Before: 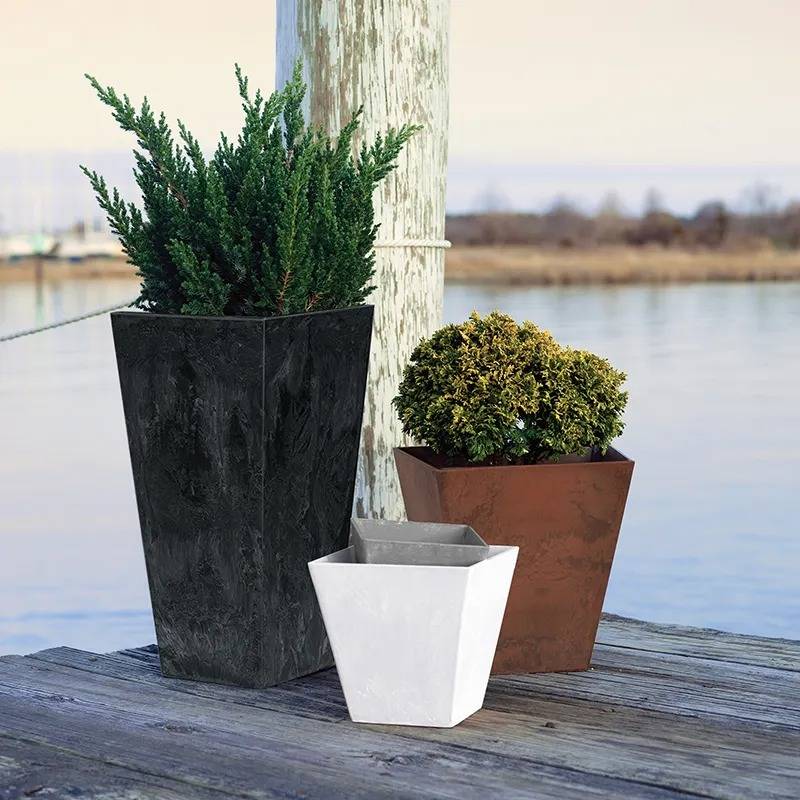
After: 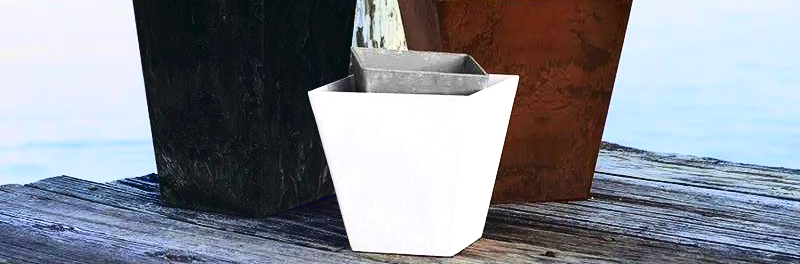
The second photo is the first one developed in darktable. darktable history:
exposure: black level correction 0, exposure 0.499 EV, compensate highlight preservation false
tone curve: curves: ch0 [(0, 0.036) (0.037, 0.042) (0.184, 0.146) (0.438, 0.521) (0.54, 0.668) (0.698, 0.835) (0.856, 0.92) (1, 0.98)]; ch1 [(0, 0) (0.393, 0.415) (0.447, 0.448) (0.482, 0.459) (0.509, 0.496) (0.527, 0.525) (0.571, 0.602) (0.619, 0.671) (0.715, 0.729) (1, 1)]; ch2 [(0, 0) (0.369, 0.388) (0.449, 0.454) (0.499, 0.5) (0.521, 0.517) (0.53, 0.544) (0.561, 0.607) (0.674, 0.735) (1, 1)], color space Lab, linked channels
contrast brightness saturation: contrast 0.099, brightness -0.277, saturation 0.147
crop and rotate: top 59.049%, bottom 7.83%
